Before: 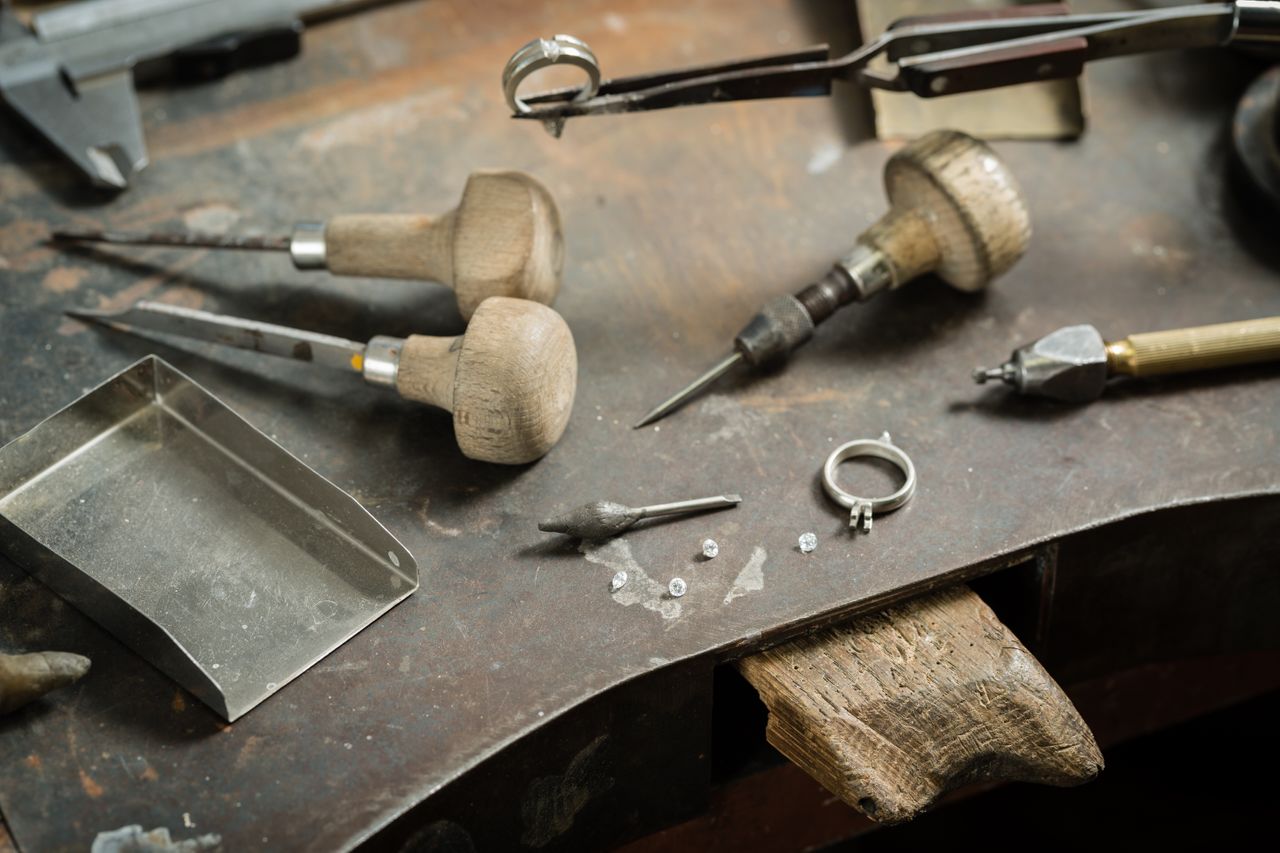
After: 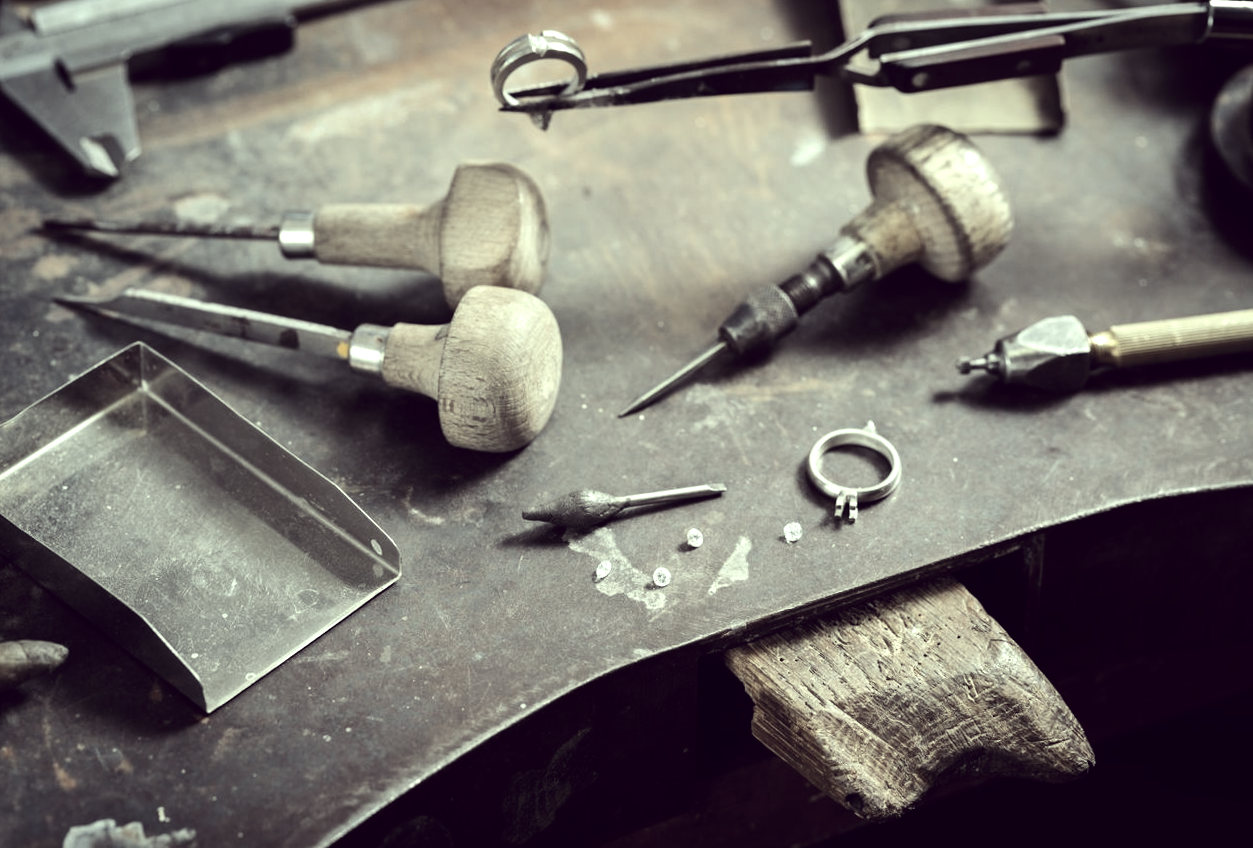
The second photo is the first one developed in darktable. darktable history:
color correction: highlights a* -20.17, highlights b* 20.27, shadows a* 20.03, shadows b* -20.46, saturation 0.43
tone equalizer: -8 EV -0.75 EV, -7 EV -0.7 EV, -6 EV -0.6 EV, -5 EV -0.4 EV, -3 EV 0.4 EV, -2 EV 0.6 EV, -1 EV 0.7 EV, +0 EV 0.75 EV, edges refinement/feathering 500, mask exposure compensation -1.57 EV, preserve details no
rotate and perspective: rotation 0.226°, lens shift (vertical) -0.042, crop left 0.023, crop right 0.982, crop top 0.006, crop bottom 0.994
